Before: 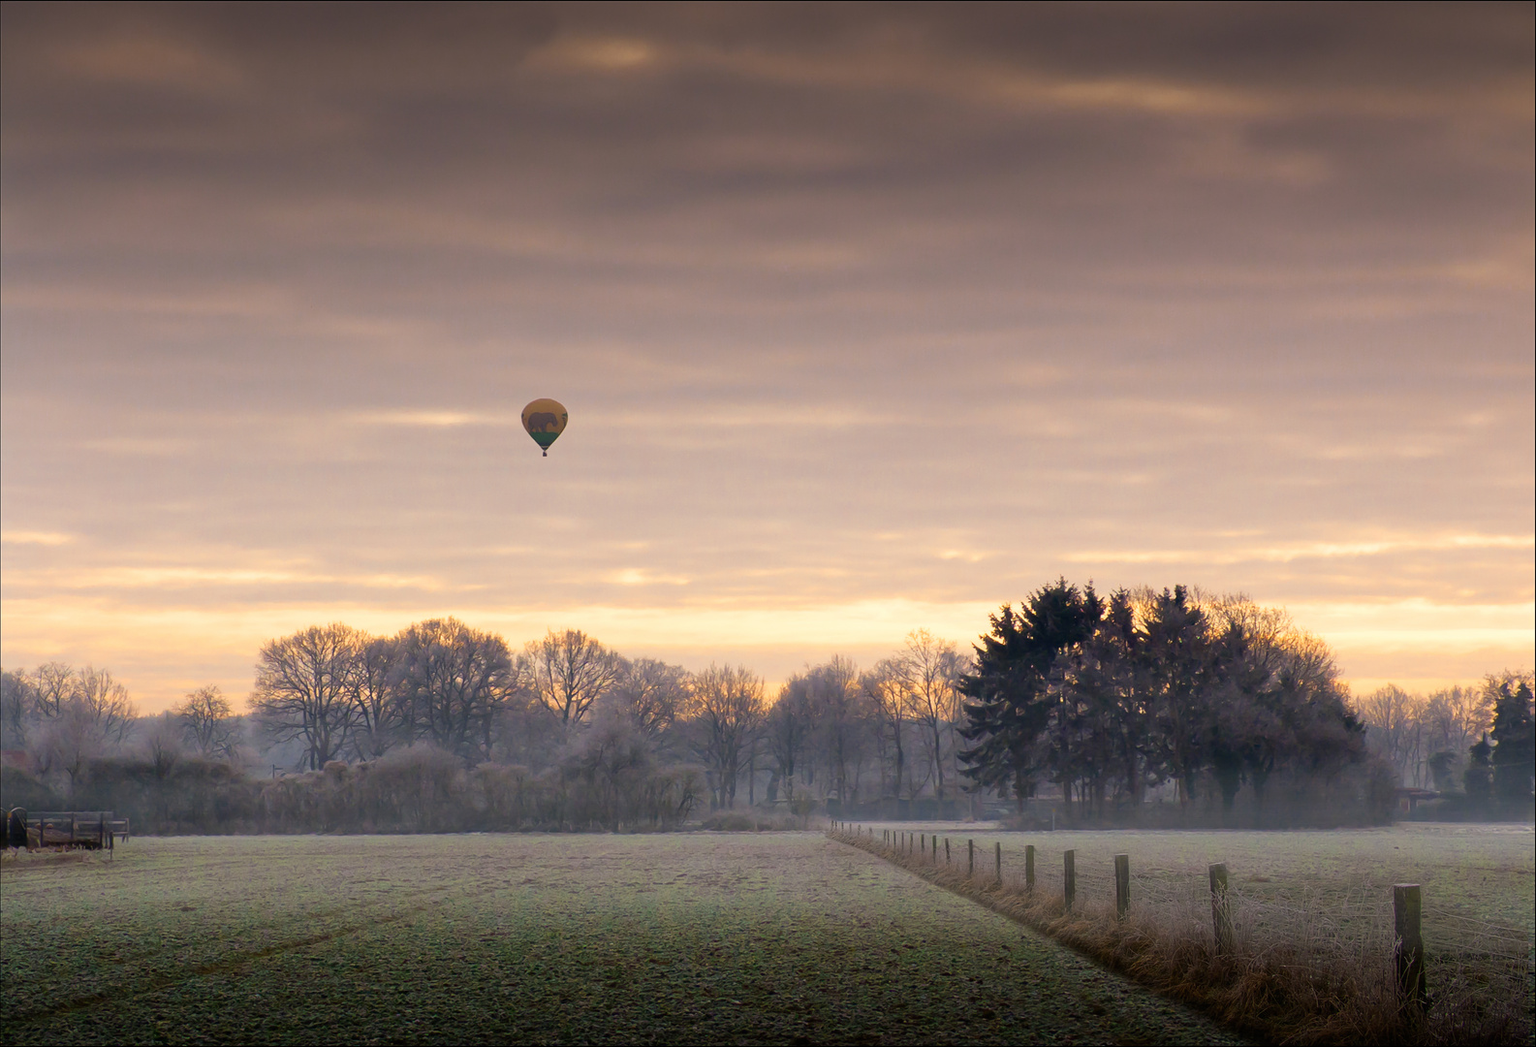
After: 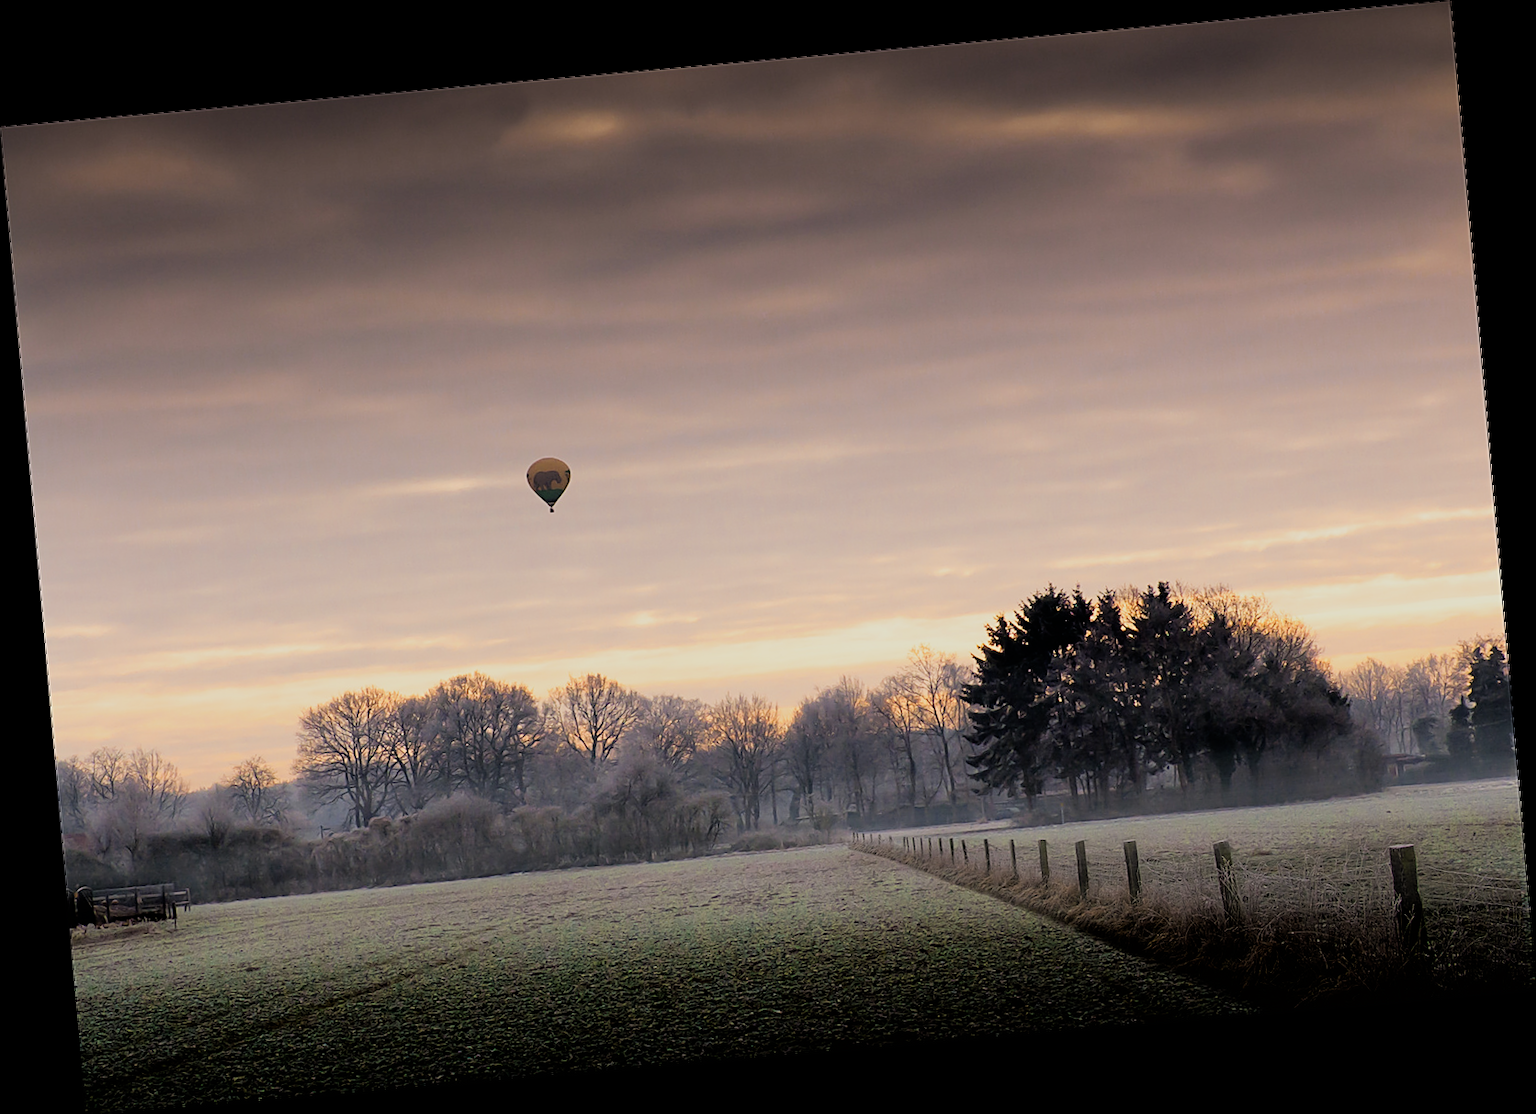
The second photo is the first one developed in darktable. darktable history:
rotate and perspective: rotation -4.98°, automatic cropping off
filmic rgb: black relative exposure -5 EV, hardness 2.88, contrast 1.2, highlights saturation mix -30%
sharpen: on, module defaults
